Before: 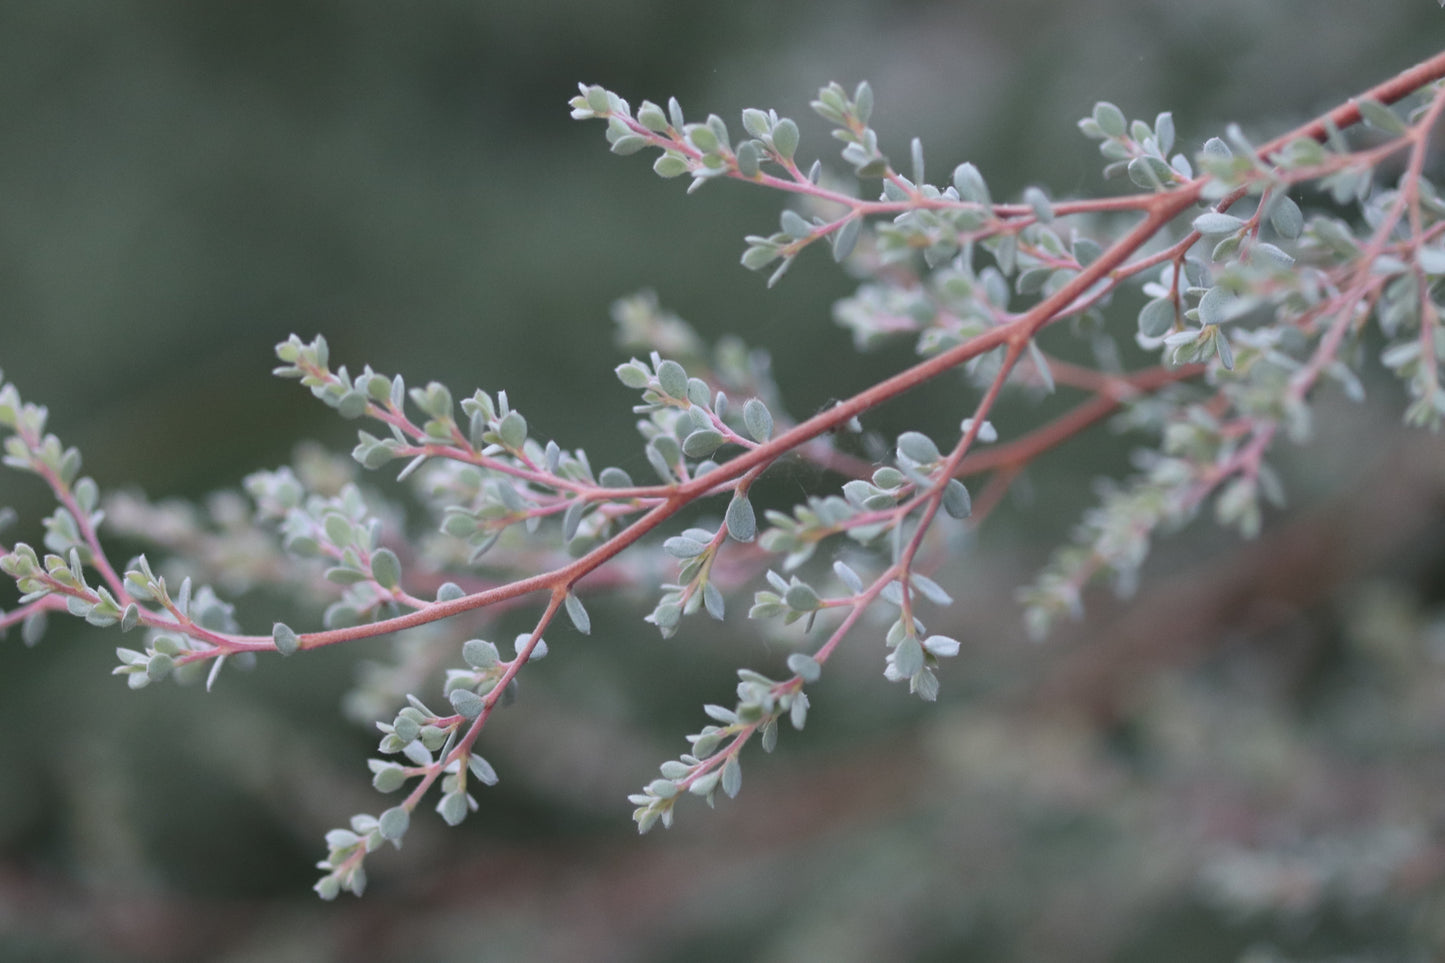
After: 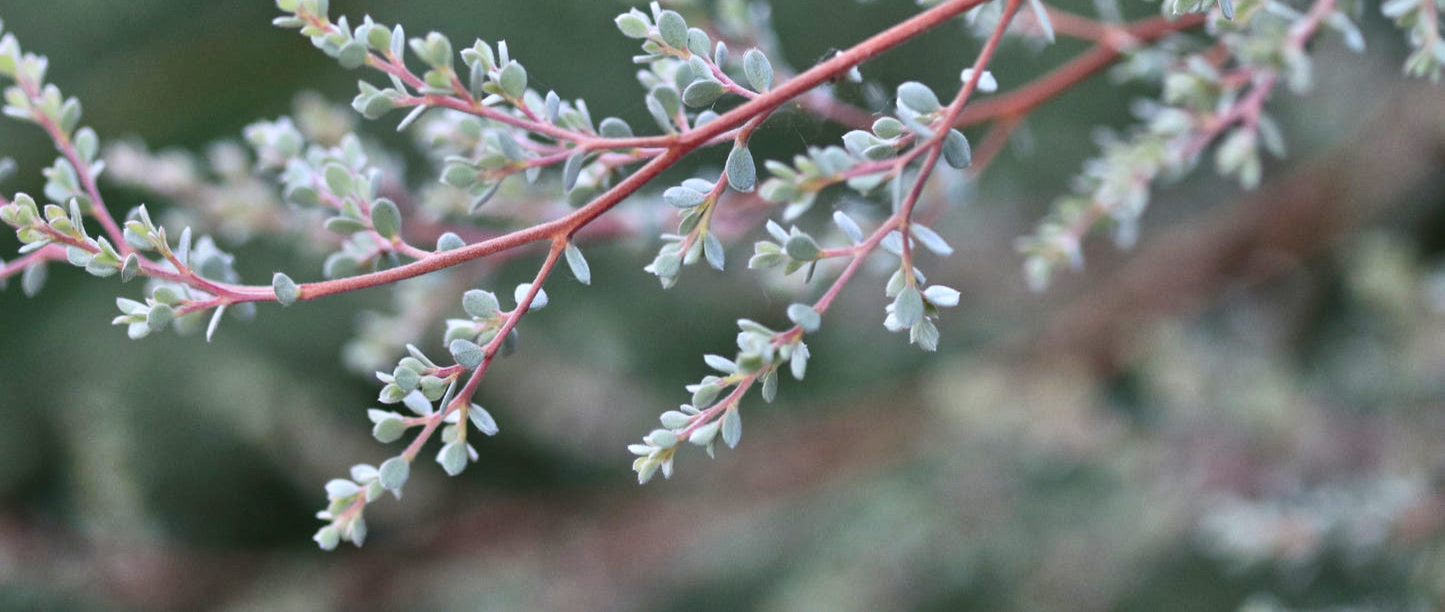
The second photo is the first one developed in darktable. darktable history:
color zones: curves: ch0 [(0.068, 0.464) (0.25, 0.5) (0.48, 0.508) (0.75, 0.536) (0.886, 0.476) (0.967, 0.456)]; ch1 [(0.066, 0.456) (0.25, 0.5) (0.616, 0.508) (0.746, 0.56) (0.934, 0.444)]
crop and rotate: top 36.435%
contrast brightness saturation: contrast 0.22, brightness -0.19, saturation 0.24
tone equalizer: -7 EV 0.15 EV, -6 EV 0.6 EV, -5 EV 1.15 EV, -4 EV 1.33 EV, -3 EV 1.15 EV, -2 EV 0.6 EV, -1 EV 0.15 EV, mask exposure compensation -0.5 EV
